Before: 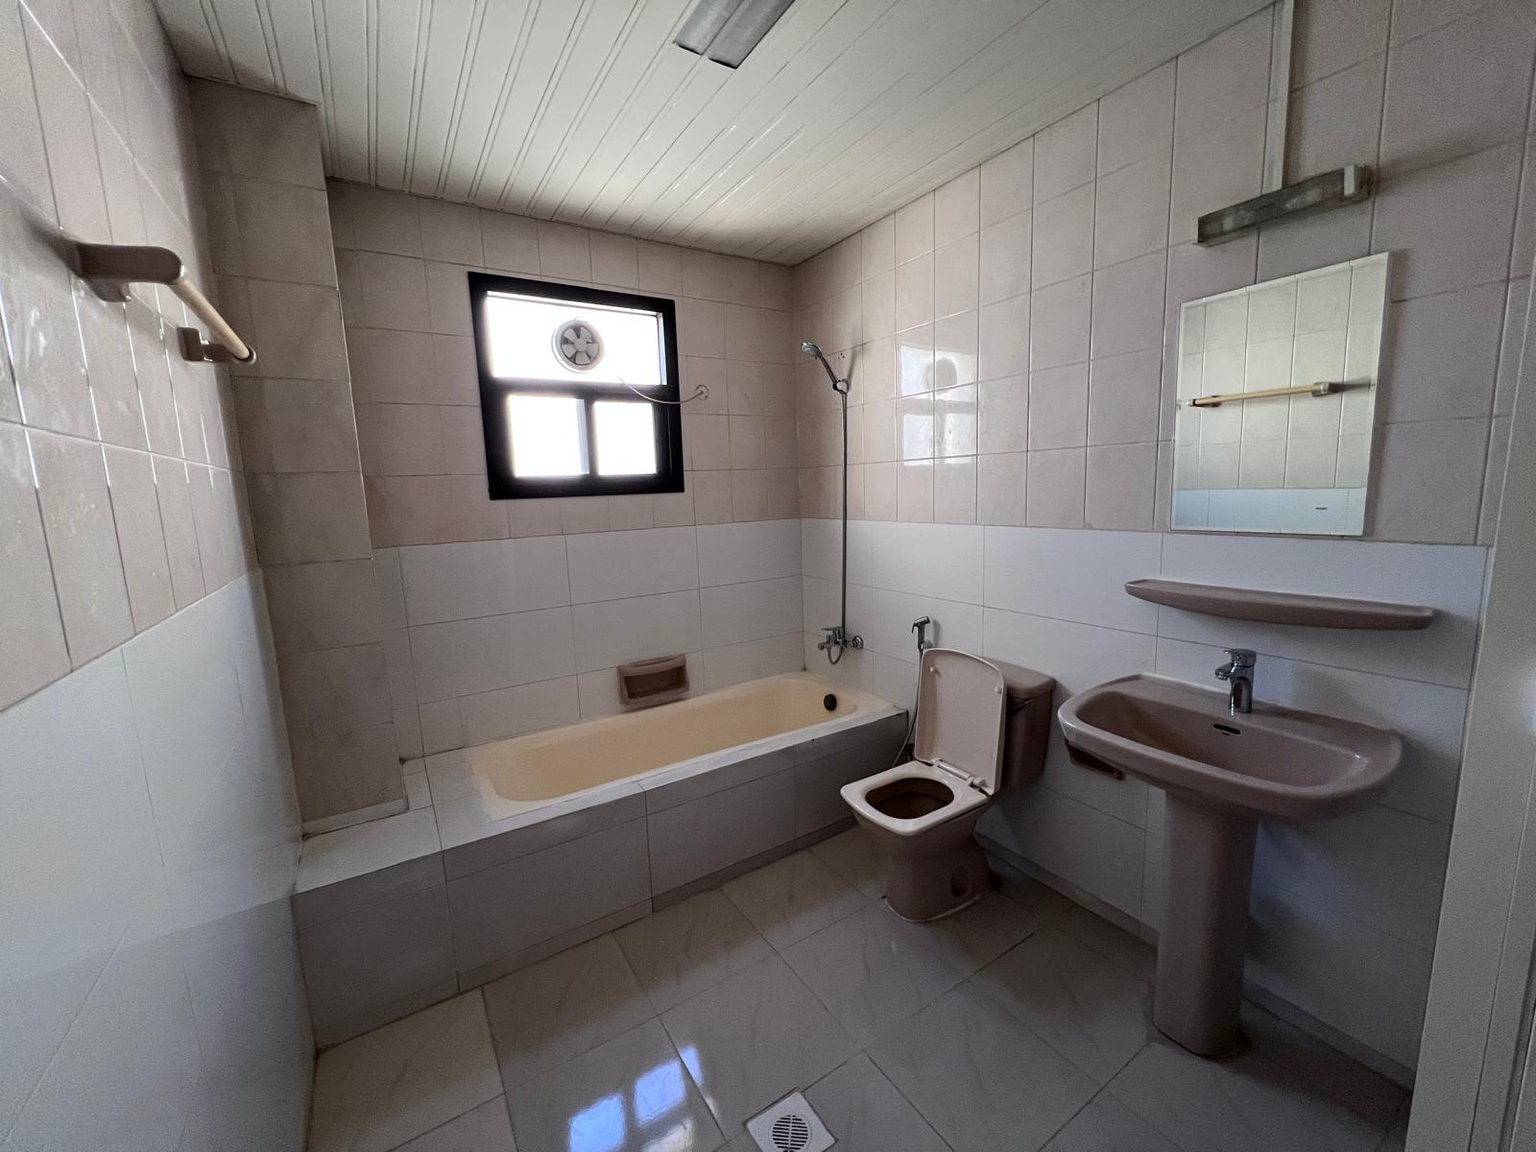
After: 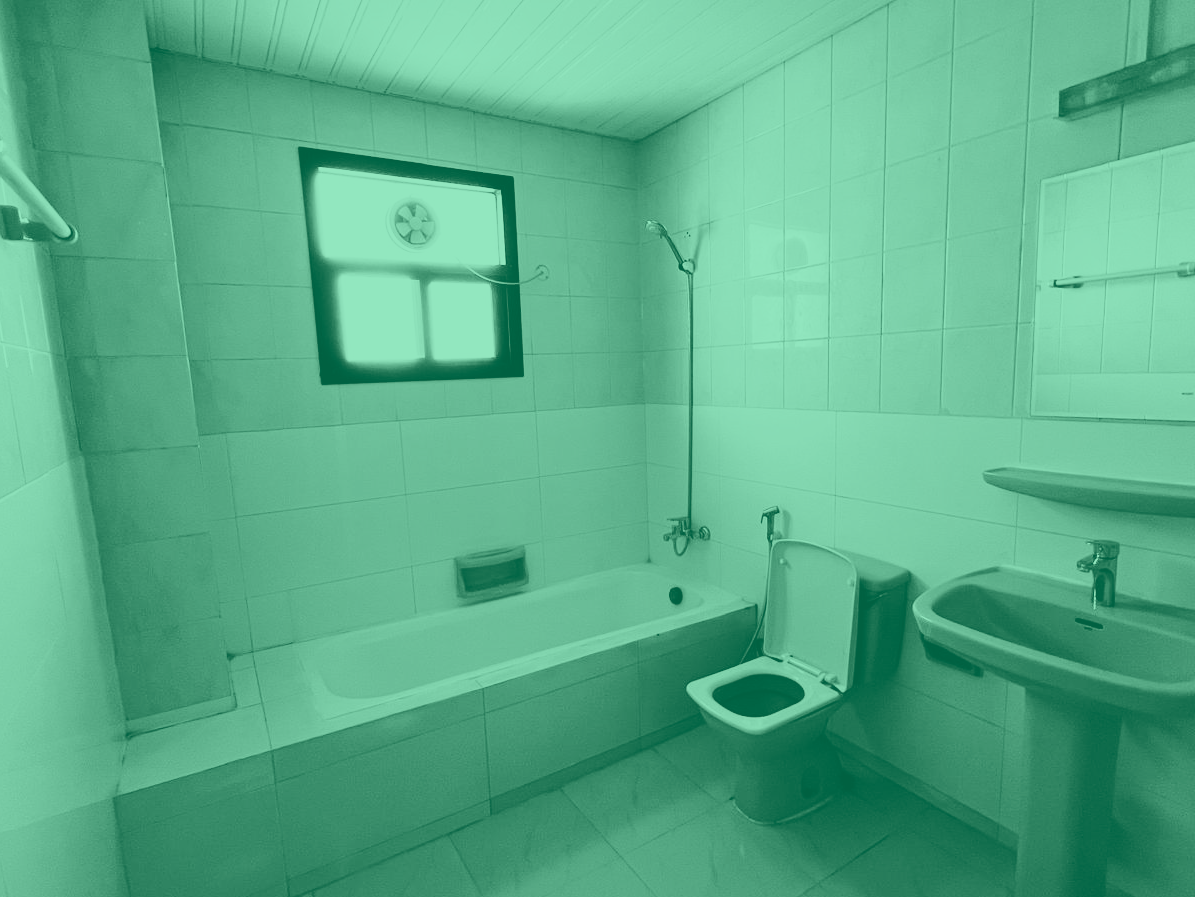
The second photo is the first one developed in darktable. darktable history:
colorize: hue 147.6°, saturation 65%, lightness 21.64%
crop and rotate: left 11.831%, top 11.346%, right 13.429%, bottom 13.899%
base curve: curves: ch0 [(0, 0) (0.028, 0.03) (0.121, 0.232) (0.46, 0.748) (0.859, 0.968) (1, 1)], preserve colors none
